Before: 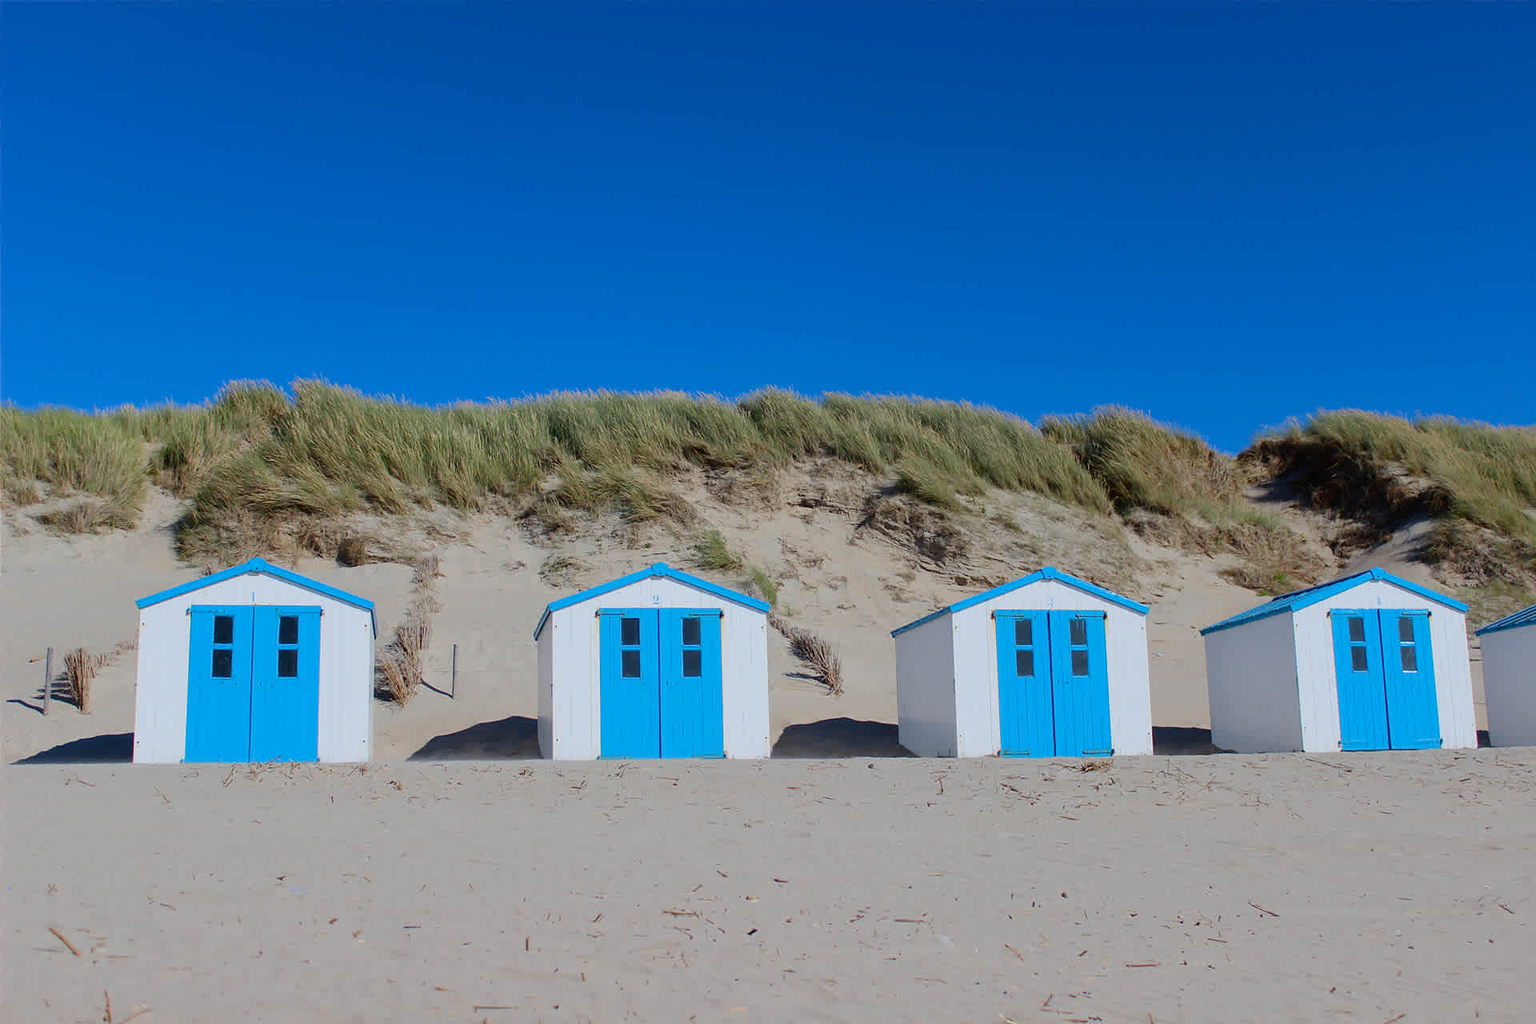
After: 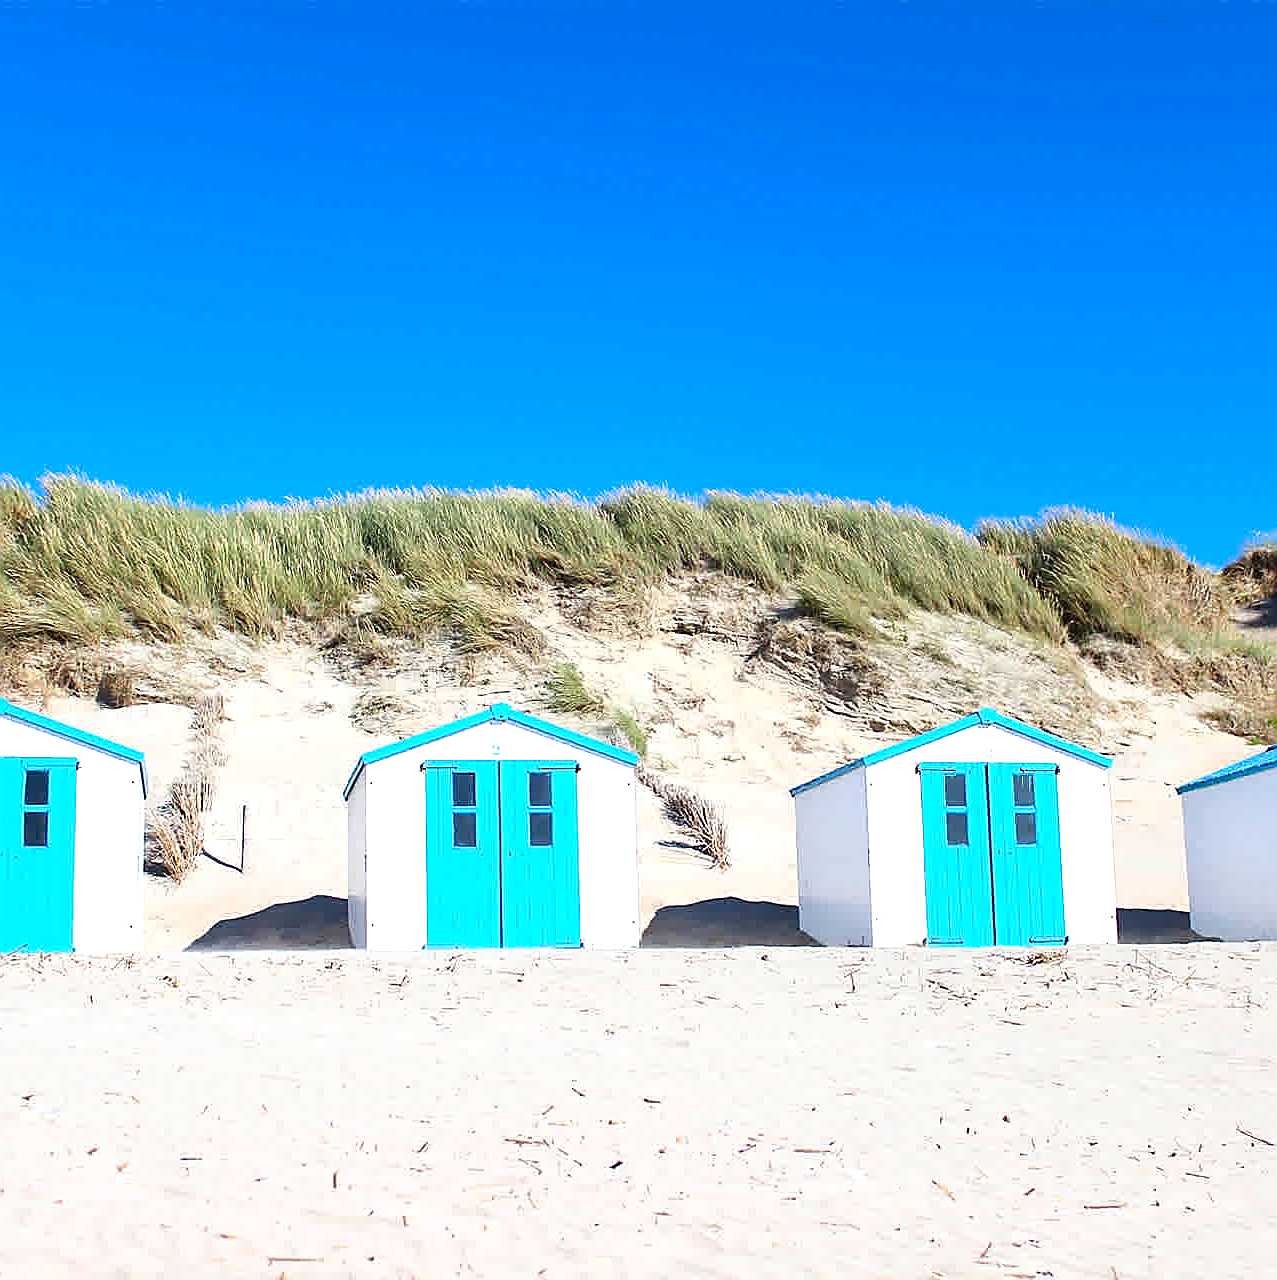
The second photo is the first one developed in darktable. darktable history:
crop: left 16.899%, right 16.556%
levels: levels [0, 0.48, 0.961]
exposure: black level correction 0, exposure 1.2 EV, compensate highlight preservation false
sharpen: radius 1.4, amount 1.25, threshold 0.7
